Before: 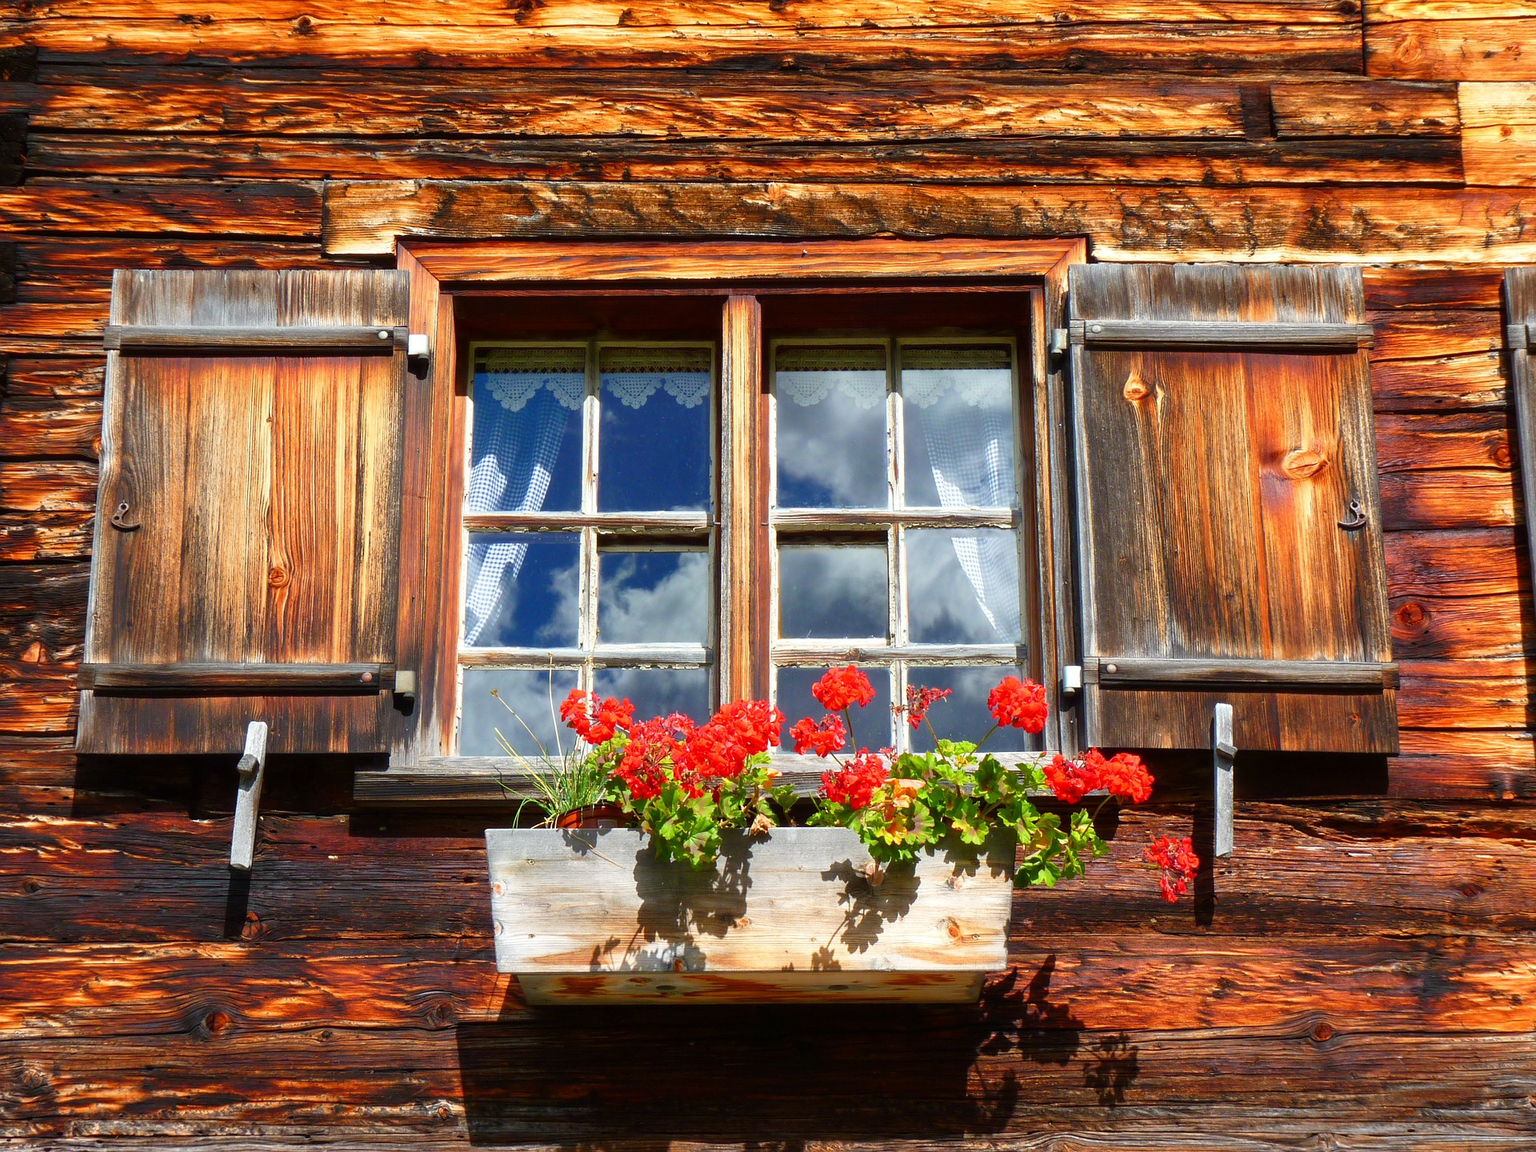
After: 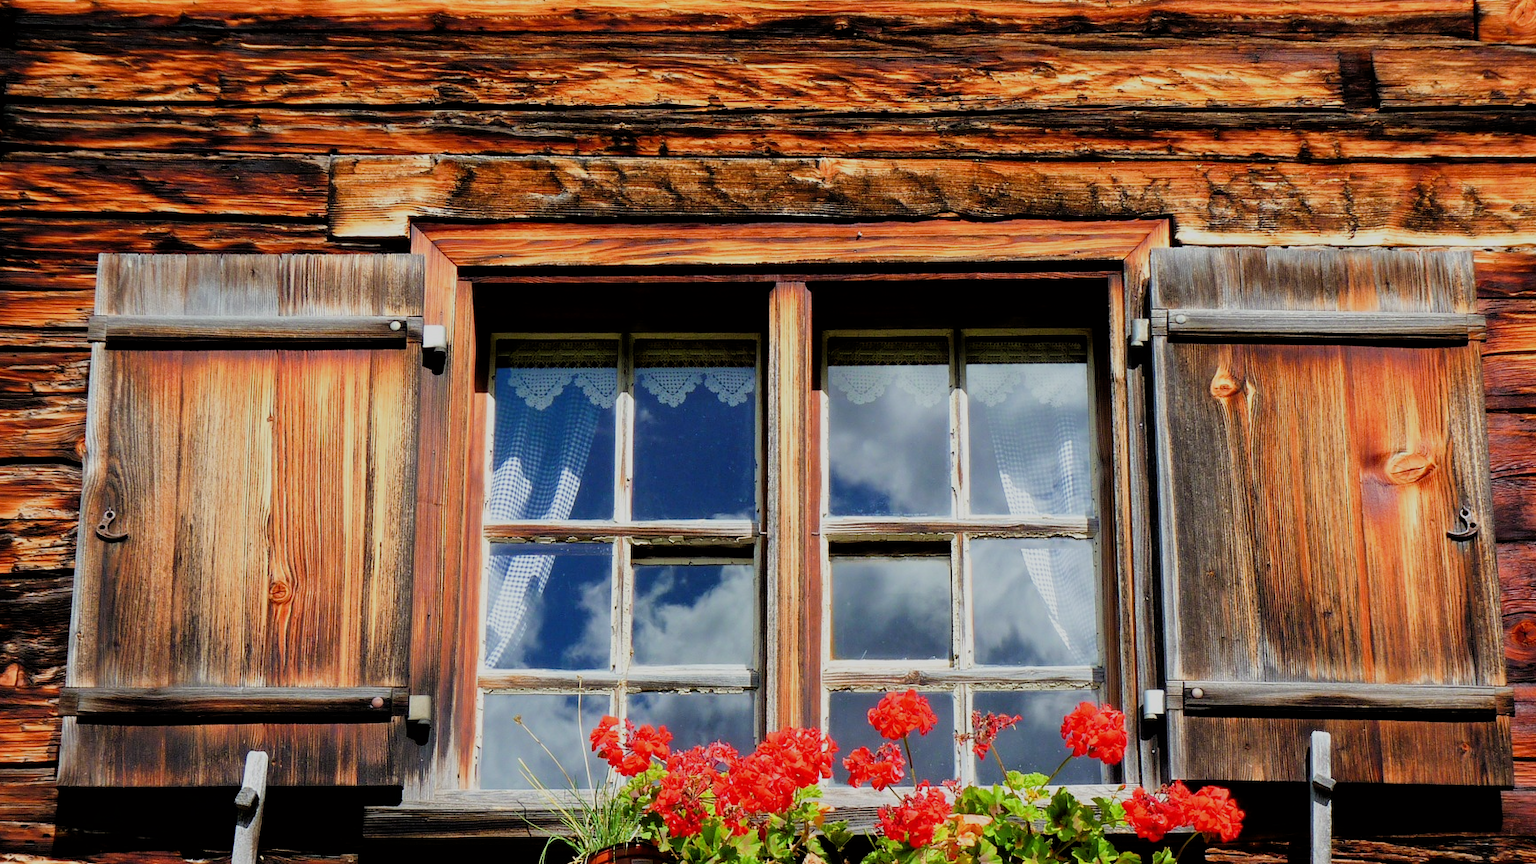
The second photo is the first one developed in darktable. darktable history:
filmic rgb: black relative exposure -4.61 EV, white relative exposure 4.78 EV, hardness 2.35, latitude 36.72%, contrast 1.047, highlights saturation mix 1.35%, shadows ↔ highlights balance 1.16%, iterations of high-quality reconstruction 0
crop: left 1.602%, top 3.422%, right 7.561%, bottom 28.41%
